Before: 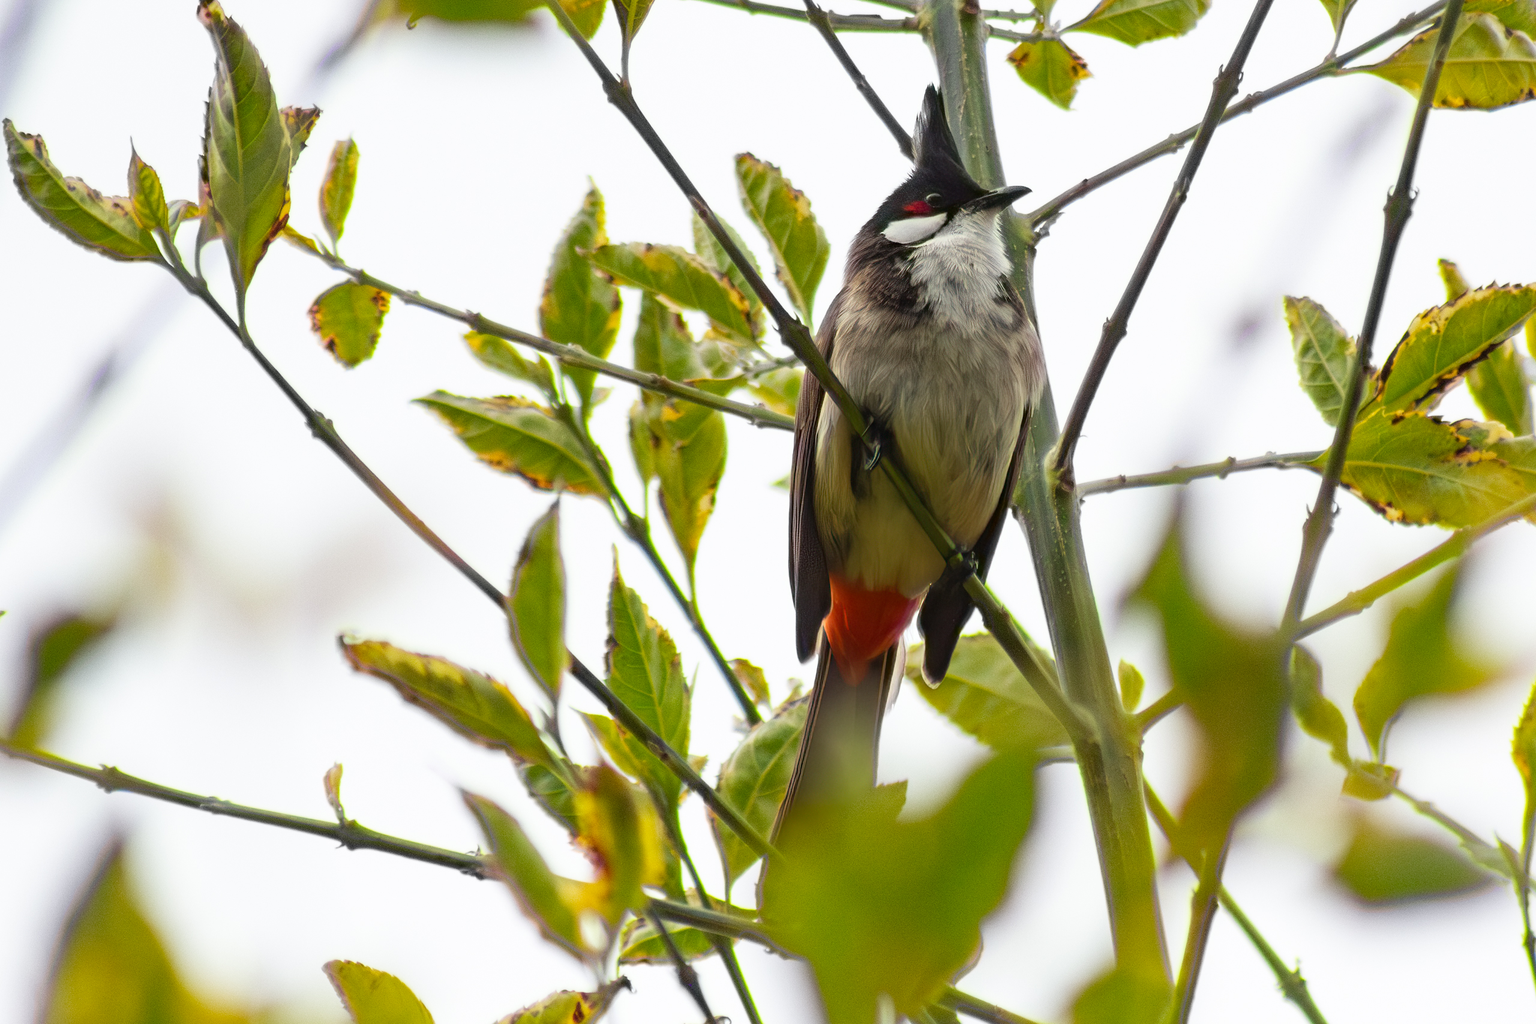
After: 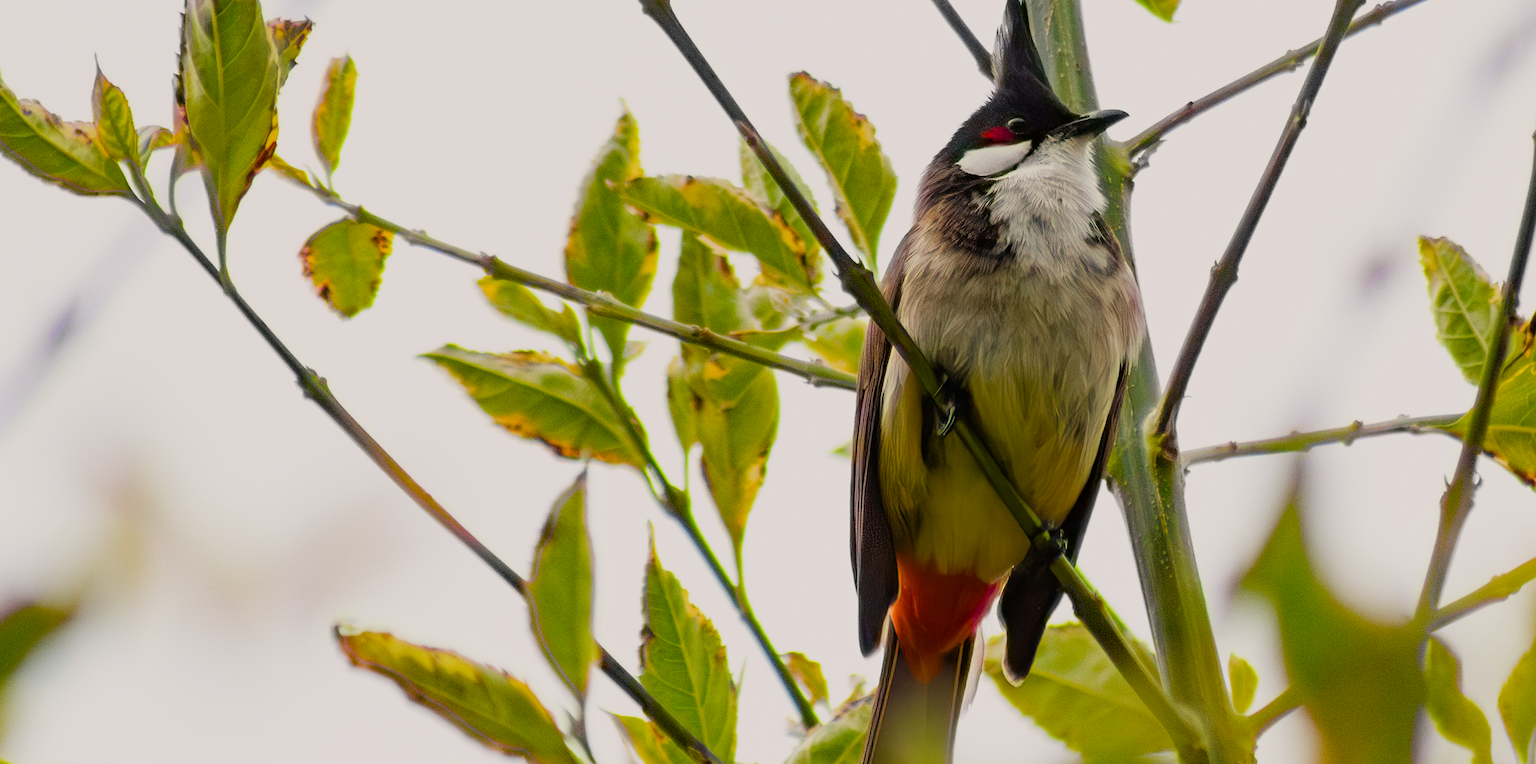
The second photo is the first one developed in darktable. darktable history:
color balance rgb: shadows lift › hue 86.28°, highlights gain › chroma 1.674%, highlights gain › hue 56.4°, perceptual saturation grading › global saturation 24.561%, perceptual saturation grading › highlights -24.202%, perceptual saturation grading › mid-tones 24.61%, perceptual saturation grading › shadows 39.537%, global vibrance 9.397%
filmic rgb: black relative exposure -7.97 EV, white relative exposure 3.92 EV, hardness 4.27
crop: left 3.153%, top 8.902%, right 9.673%, bottom 25.963%
